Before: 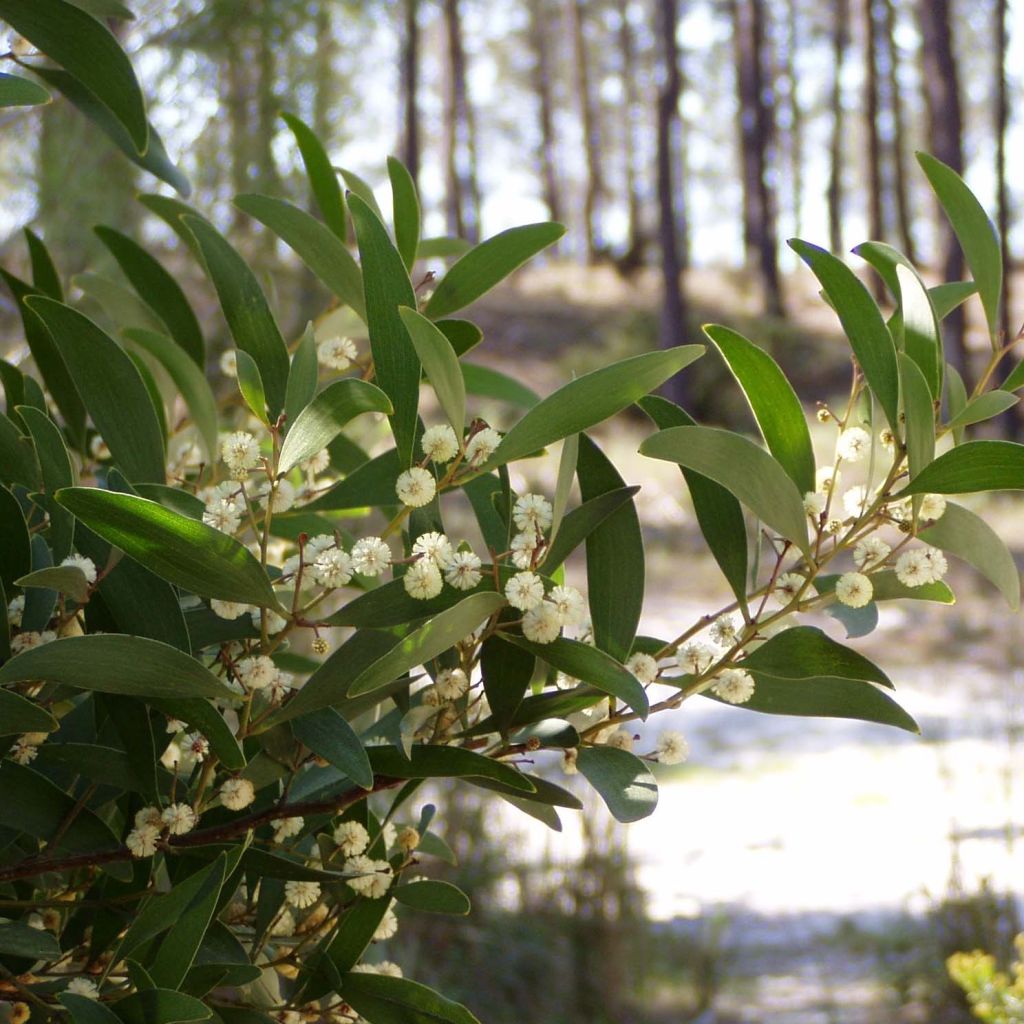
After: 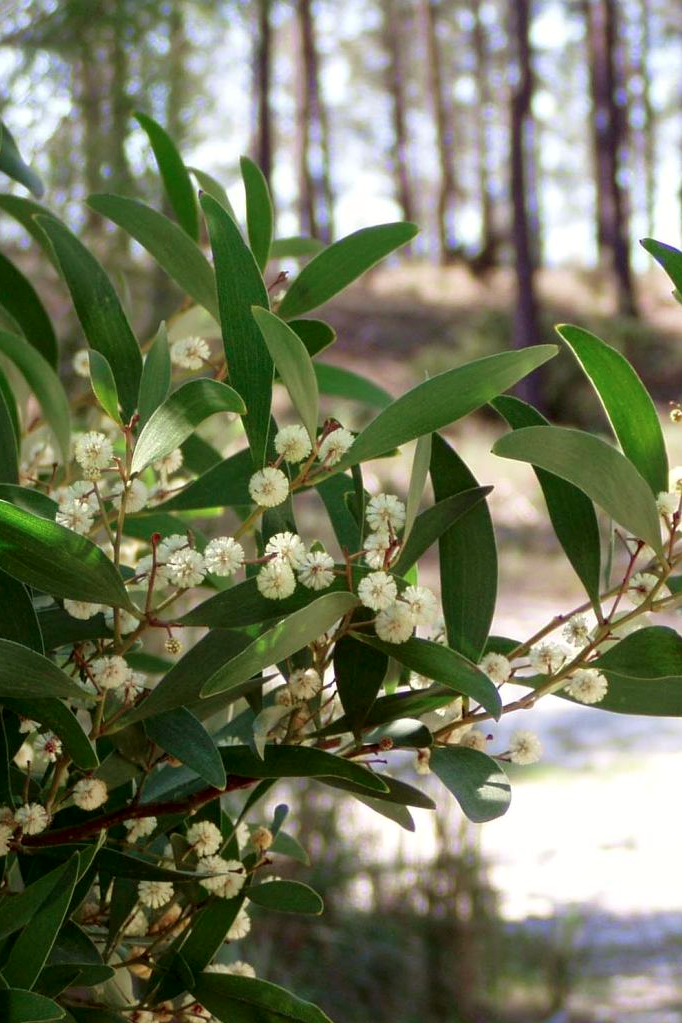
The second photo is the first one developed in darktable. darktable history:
local contrast: highlights 105%, shadows 101%, detail 119%, midtone range 0.2
tone curve: curves: ch0 [(0, 0) (0.059, 0.027) (0.162, 0.125) (0.304, 0.279) (0.547, 0.532) (0.828, 0.815) (1, 0.983)]; ch1 [(0, 0) (0.23, 0.166) (0.34, 0.298) (0.371, 0.334) (0.435, 0.413) (0.477, 0.469) (0.499, 0.498) (0.529, 0.544) (0.559, 0.587) (0.743, 0.798) (1, 1)]; ch2 [(0, 0) (0.431, 0.414) (0.498, 0.503) (0.524, 0.531) (0.568, 0.567) (0.6, 0.597) (0.643, 0.631) (0.74, 0.721) (1, 1)], color space Lab, independent channels, preserve colors none
crop and rotate: left 14.362%, right 18.944%
